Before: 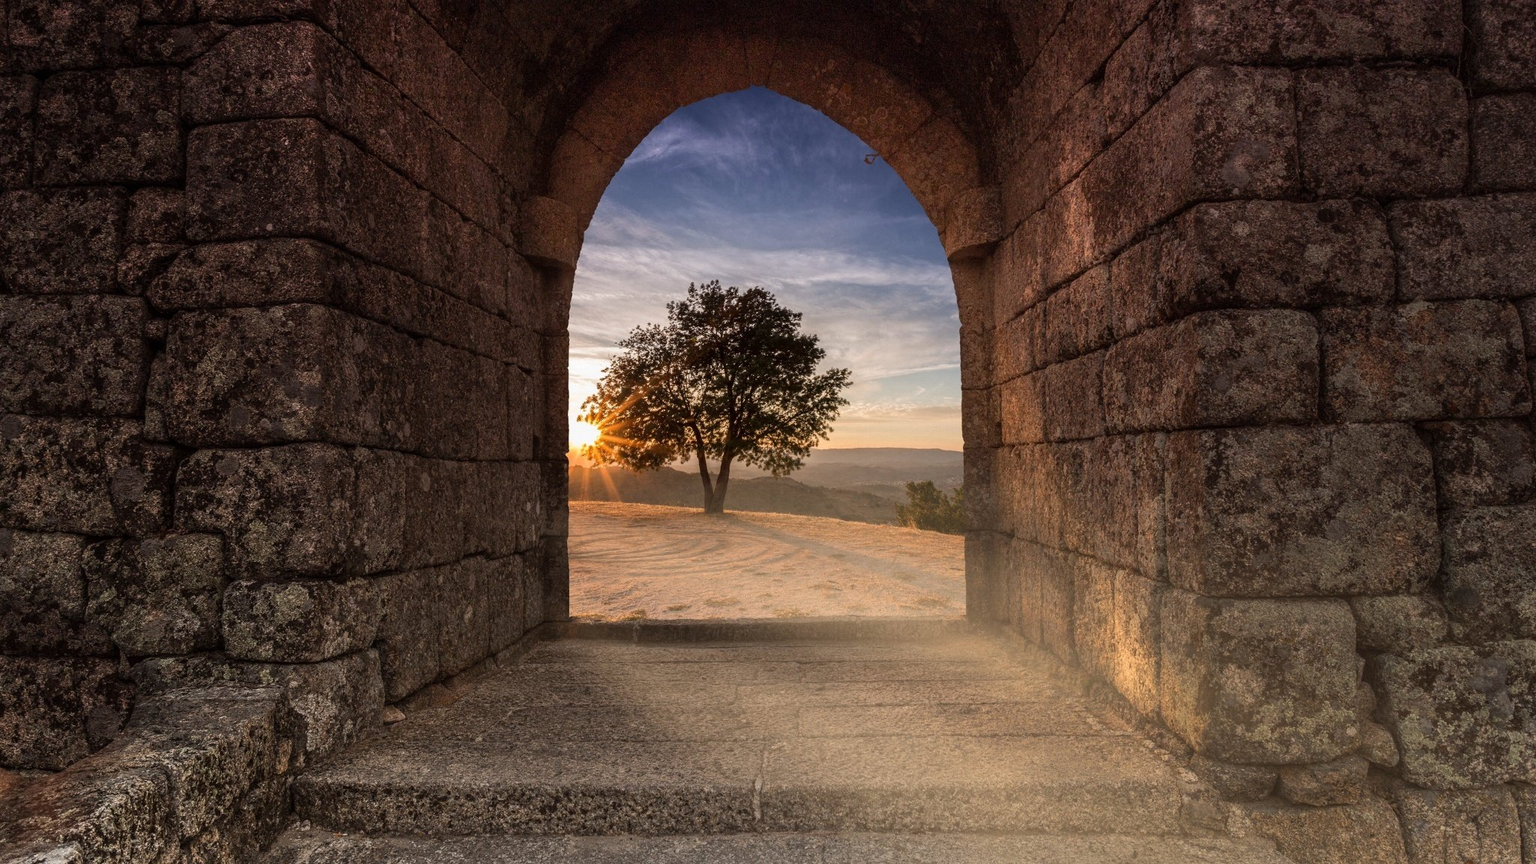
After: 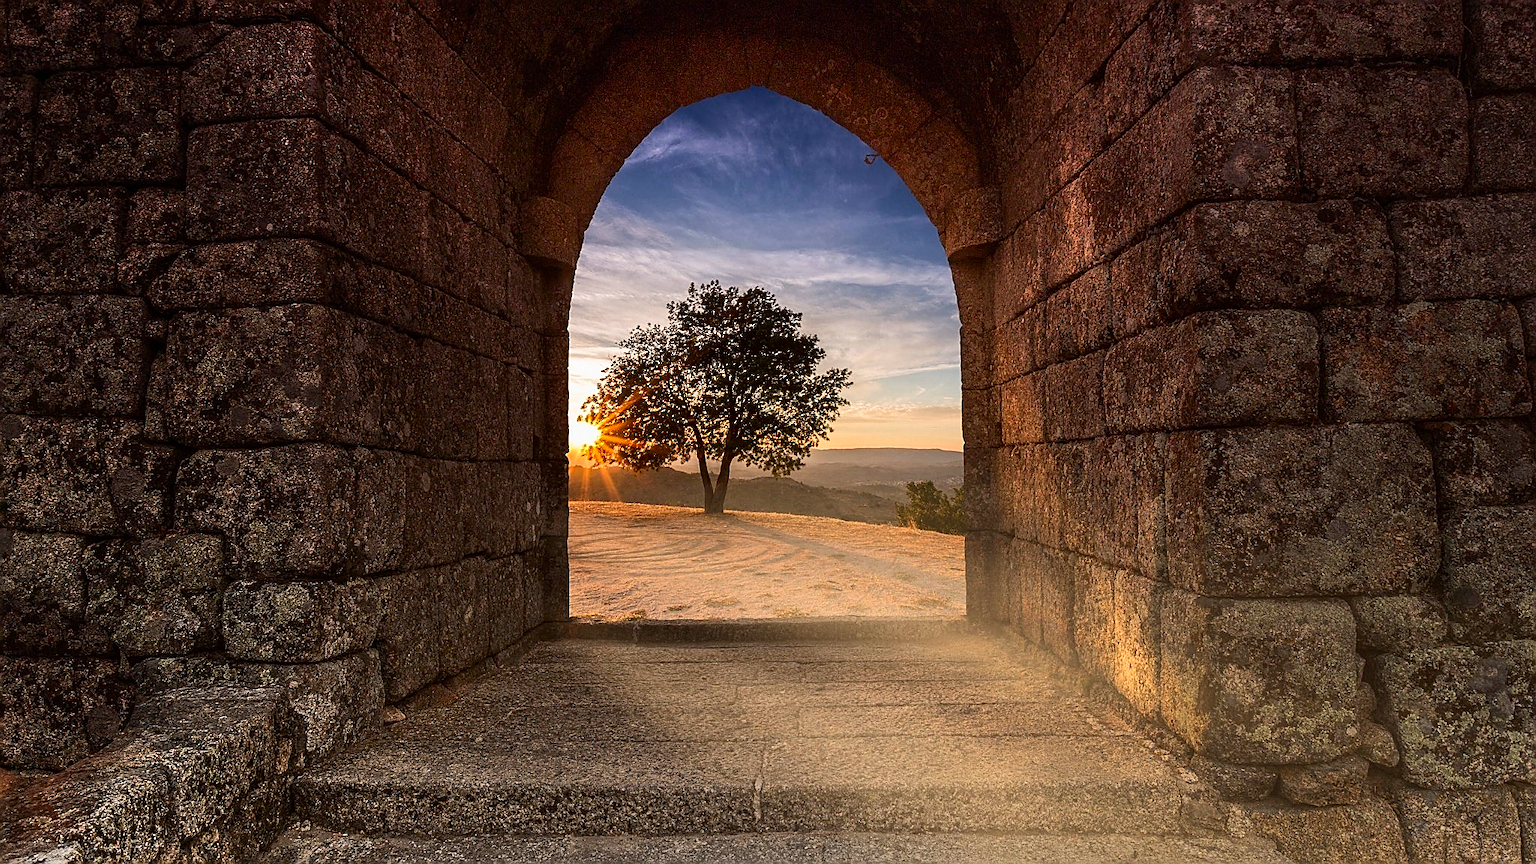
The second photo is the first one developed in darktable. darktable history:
contrast brightness saturation: contrast 0.16, saturation 0.32
sharpen: radius 1.4, amount 1.25, threshold 0.7
